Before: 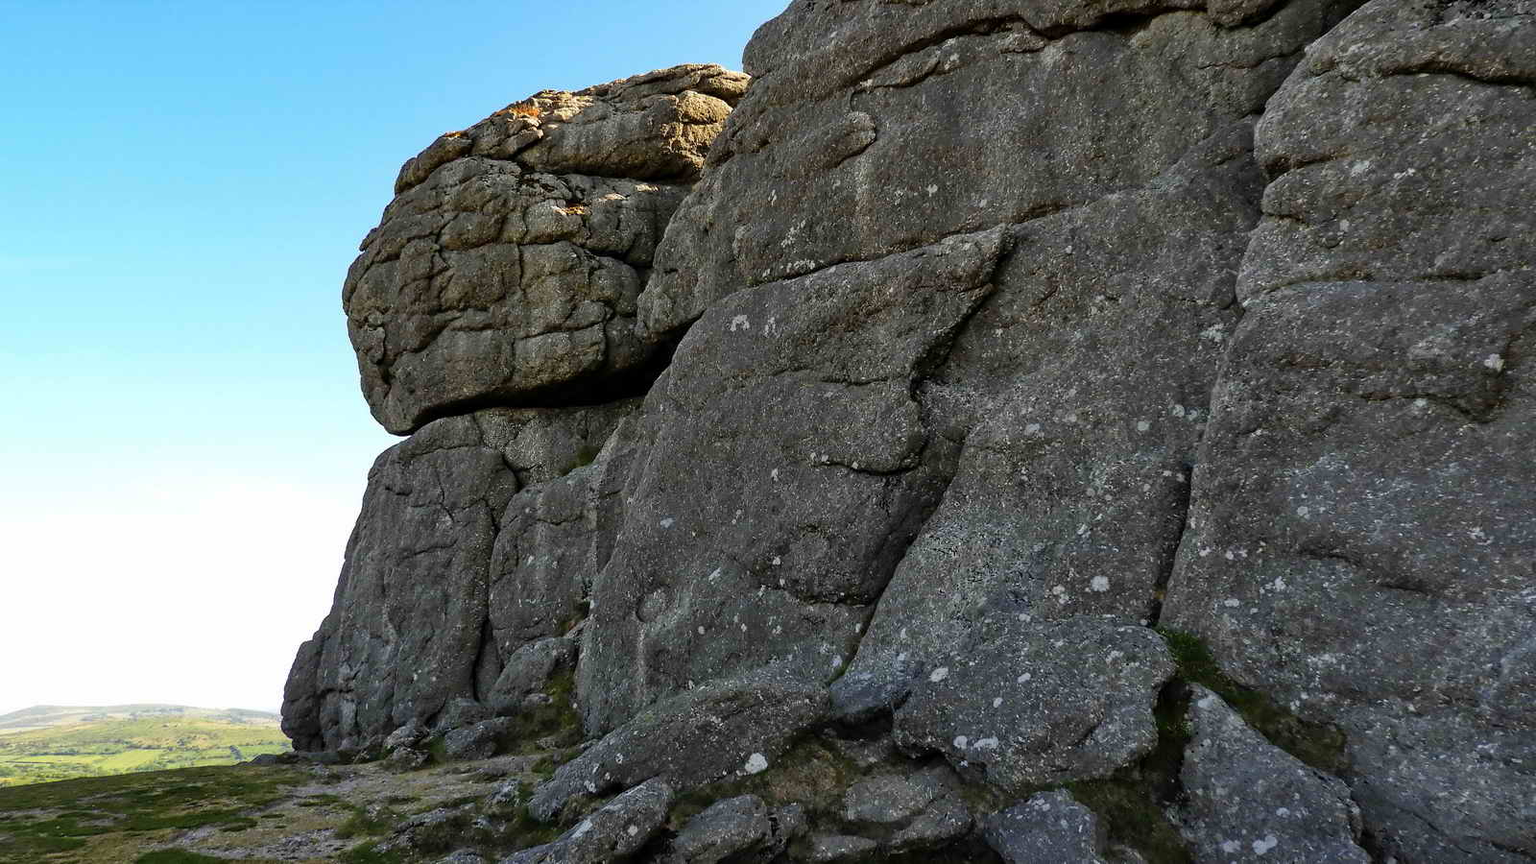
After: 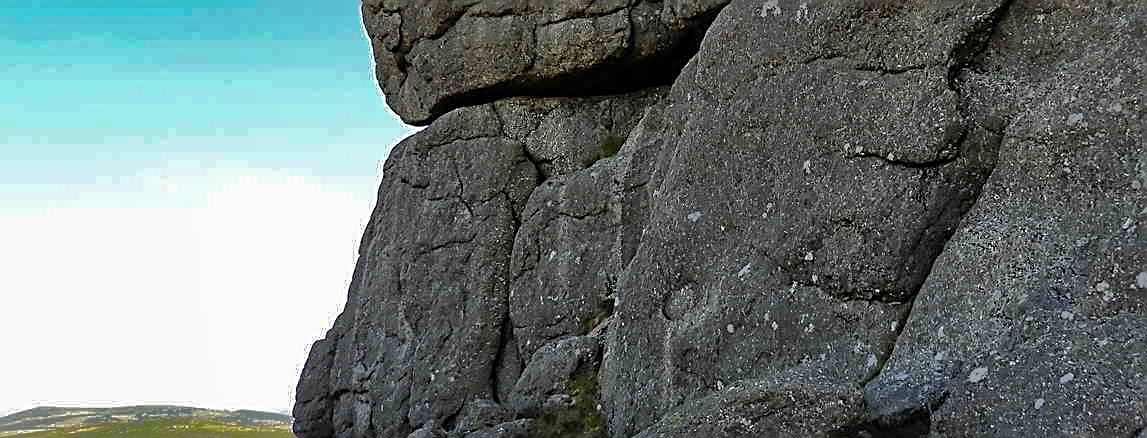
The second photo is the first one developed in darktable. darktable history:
sharpen: amount 0.986
shadows and highlights: shadows 37.91, highlights -74.48
crop: top 36.462%, right 28.258%, bottom 14.806%
